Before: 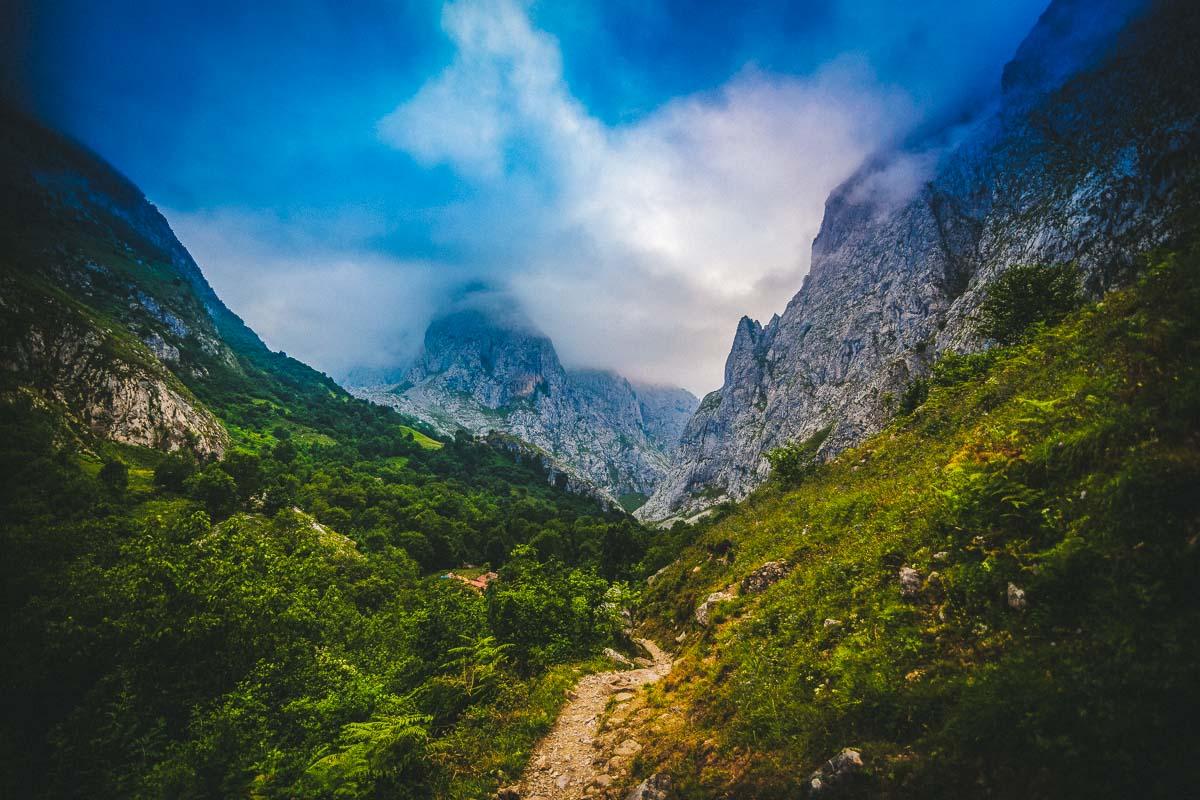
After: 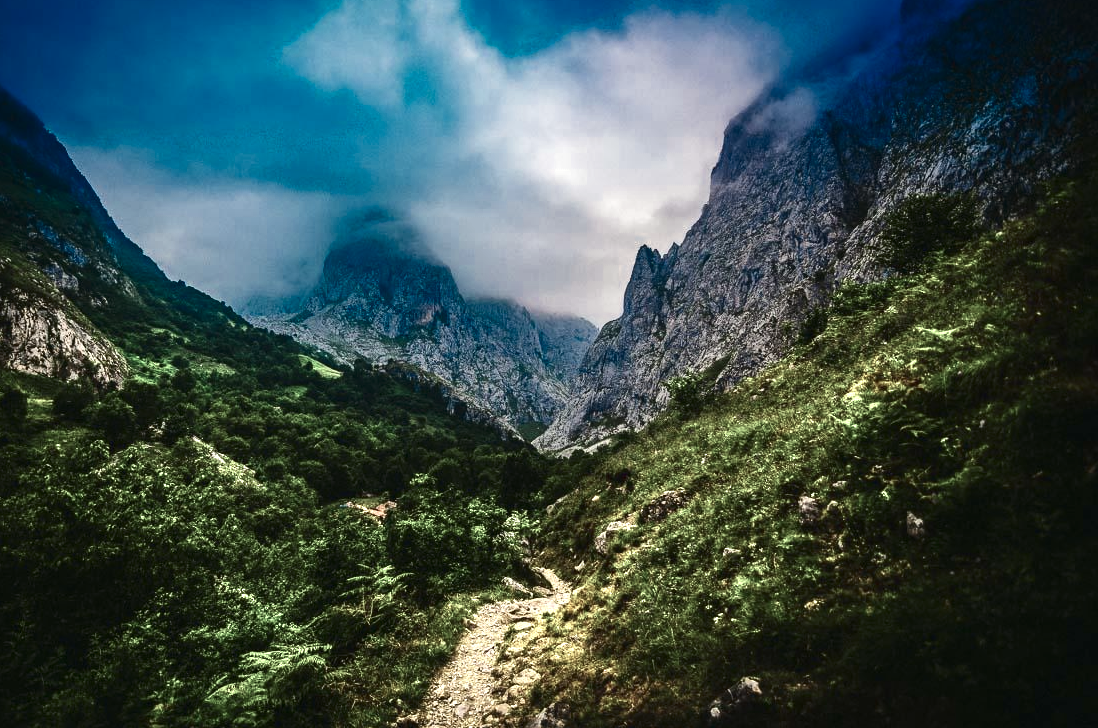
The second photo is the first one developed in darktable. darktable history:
color zones: curves: ch0 [(0.25, 0.667) (0.758, 0.368)]; ch1 [(0.215, 0.245) (0.761, 0.373)]; ch2 [(0.247, 0.554) (0.761, 0.436)]
crop and rotate: left 8.424%, top 8.999%
contrast brightness saturation: contrast 0.205, brightness -0.108, saturation 0.21
